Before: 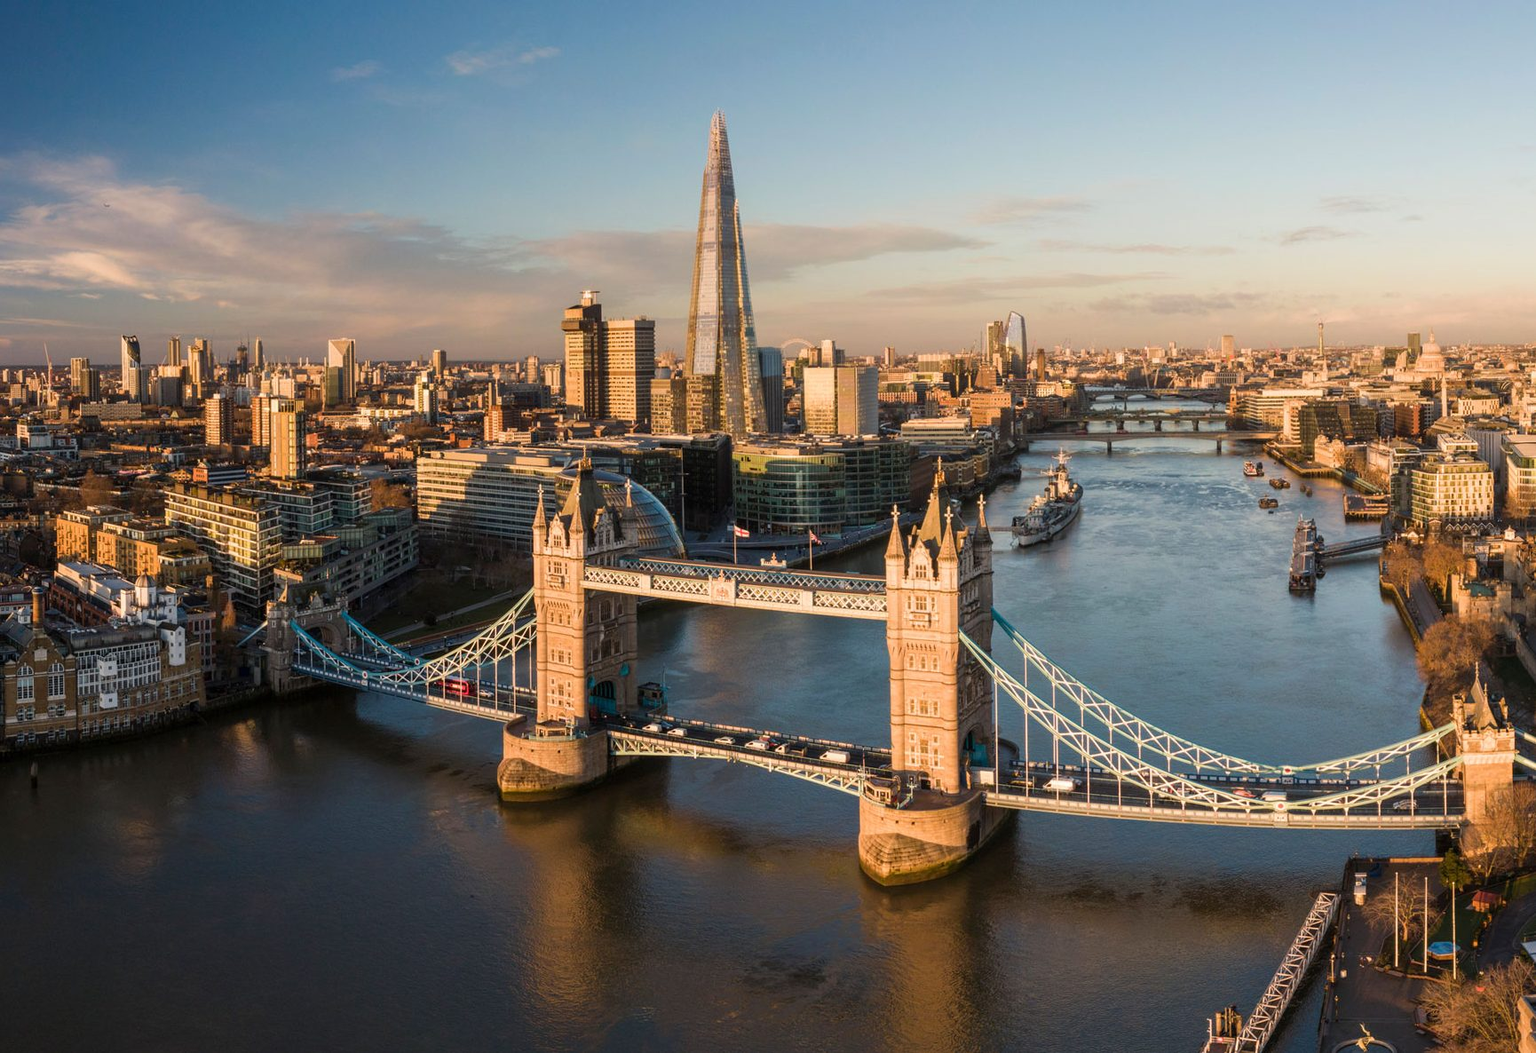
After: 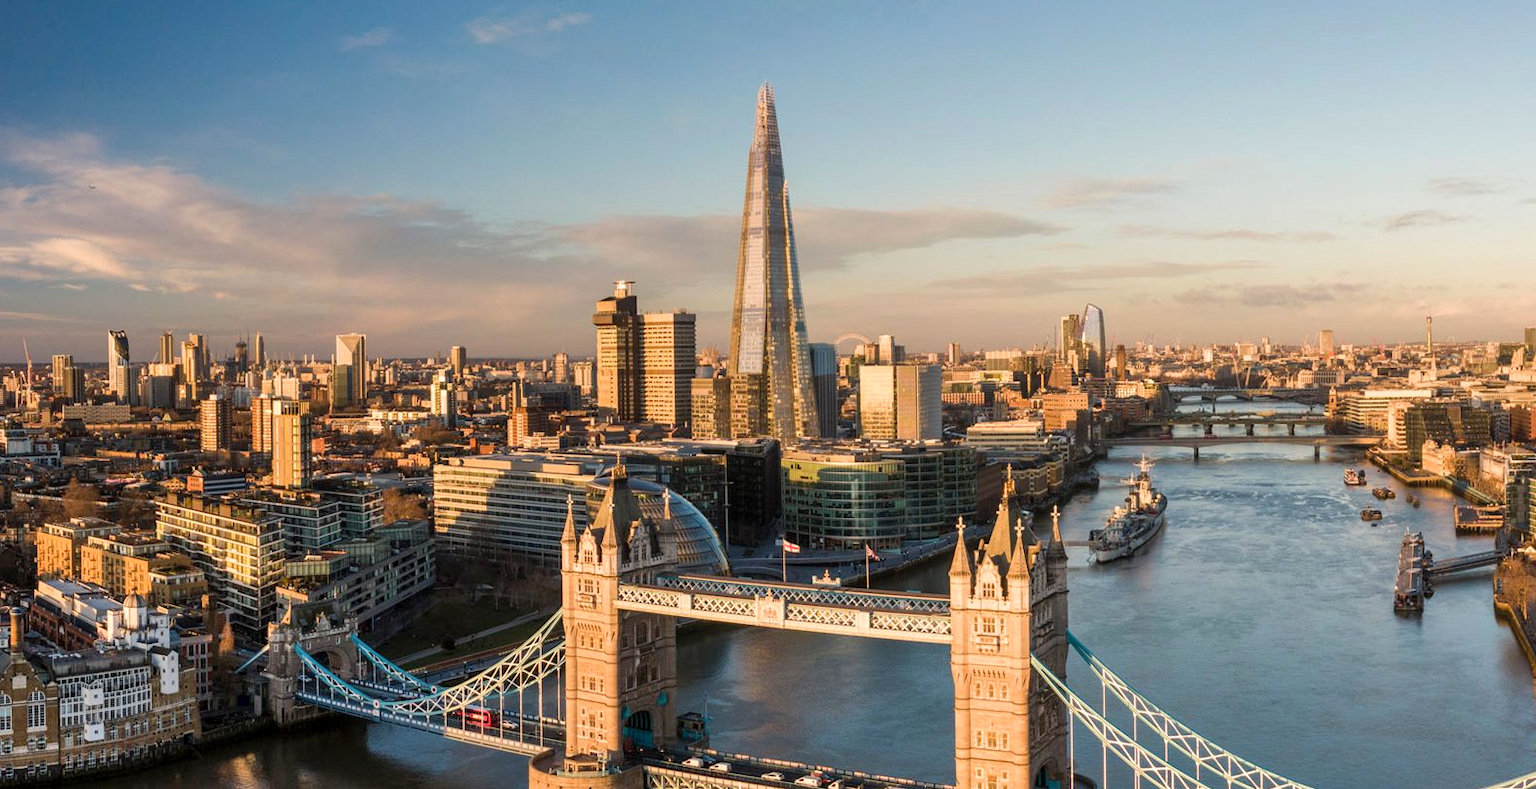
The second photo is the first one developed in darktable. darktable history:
shadows and highlights: shadows 52.37, highlights -28.31, soften with gaussian
crop: left 1.523%, top 3.408%, right 7.655%, bottom 28.424%
exposure: black level correction 0.001, exposure 0.14 EV, compensate highlight preservation false
